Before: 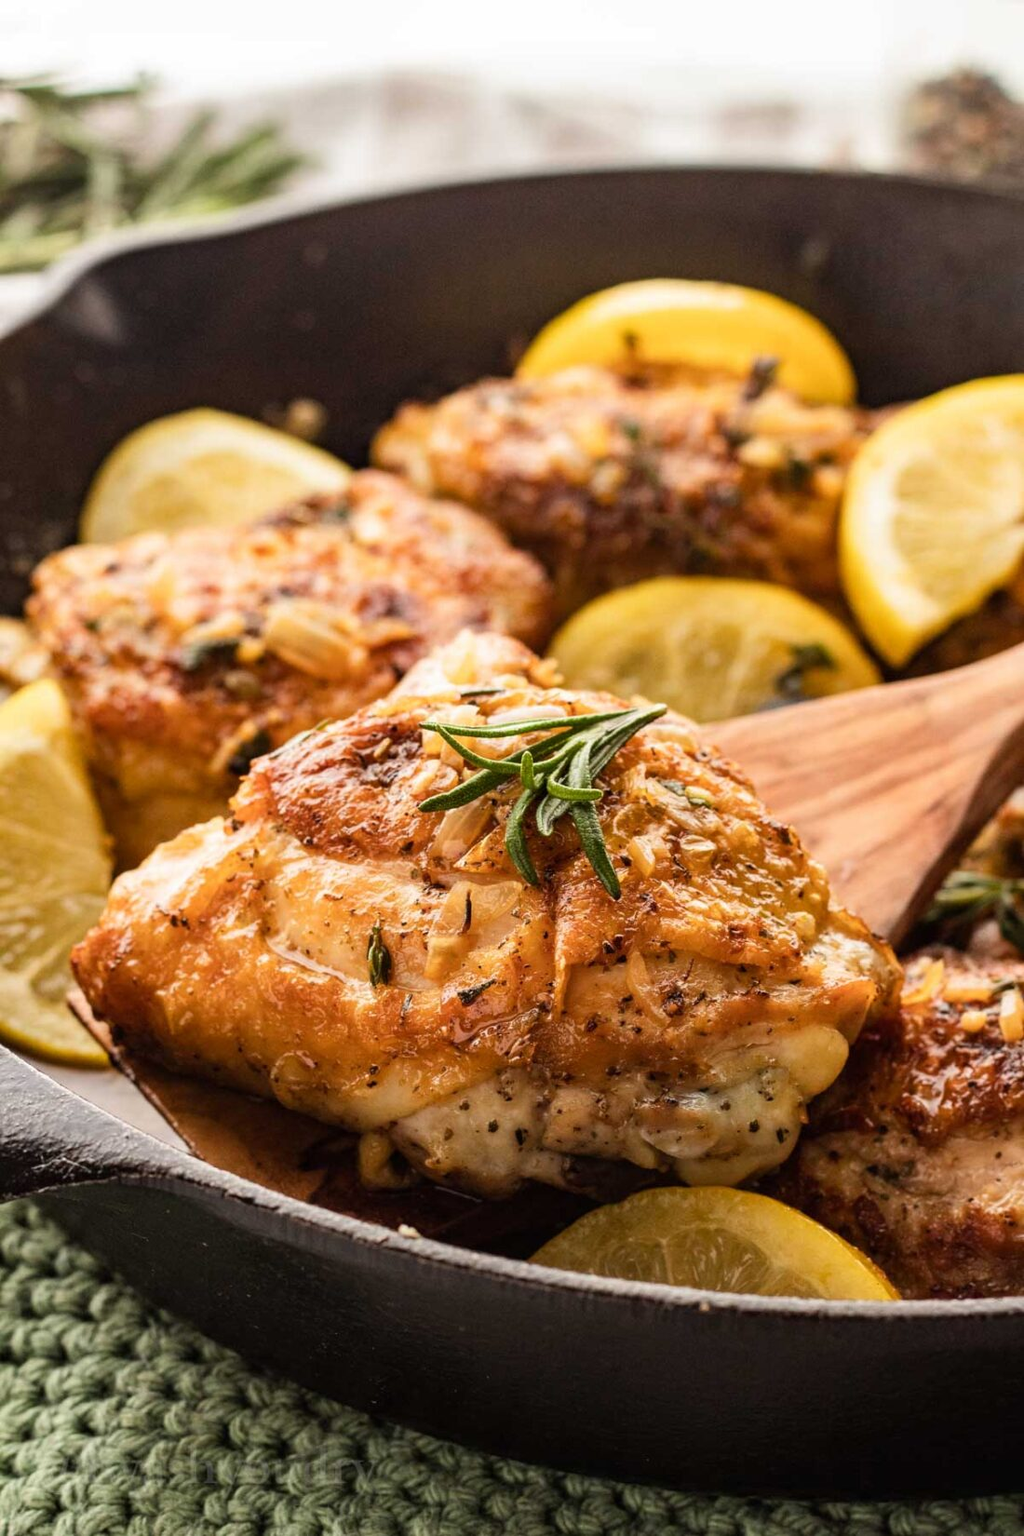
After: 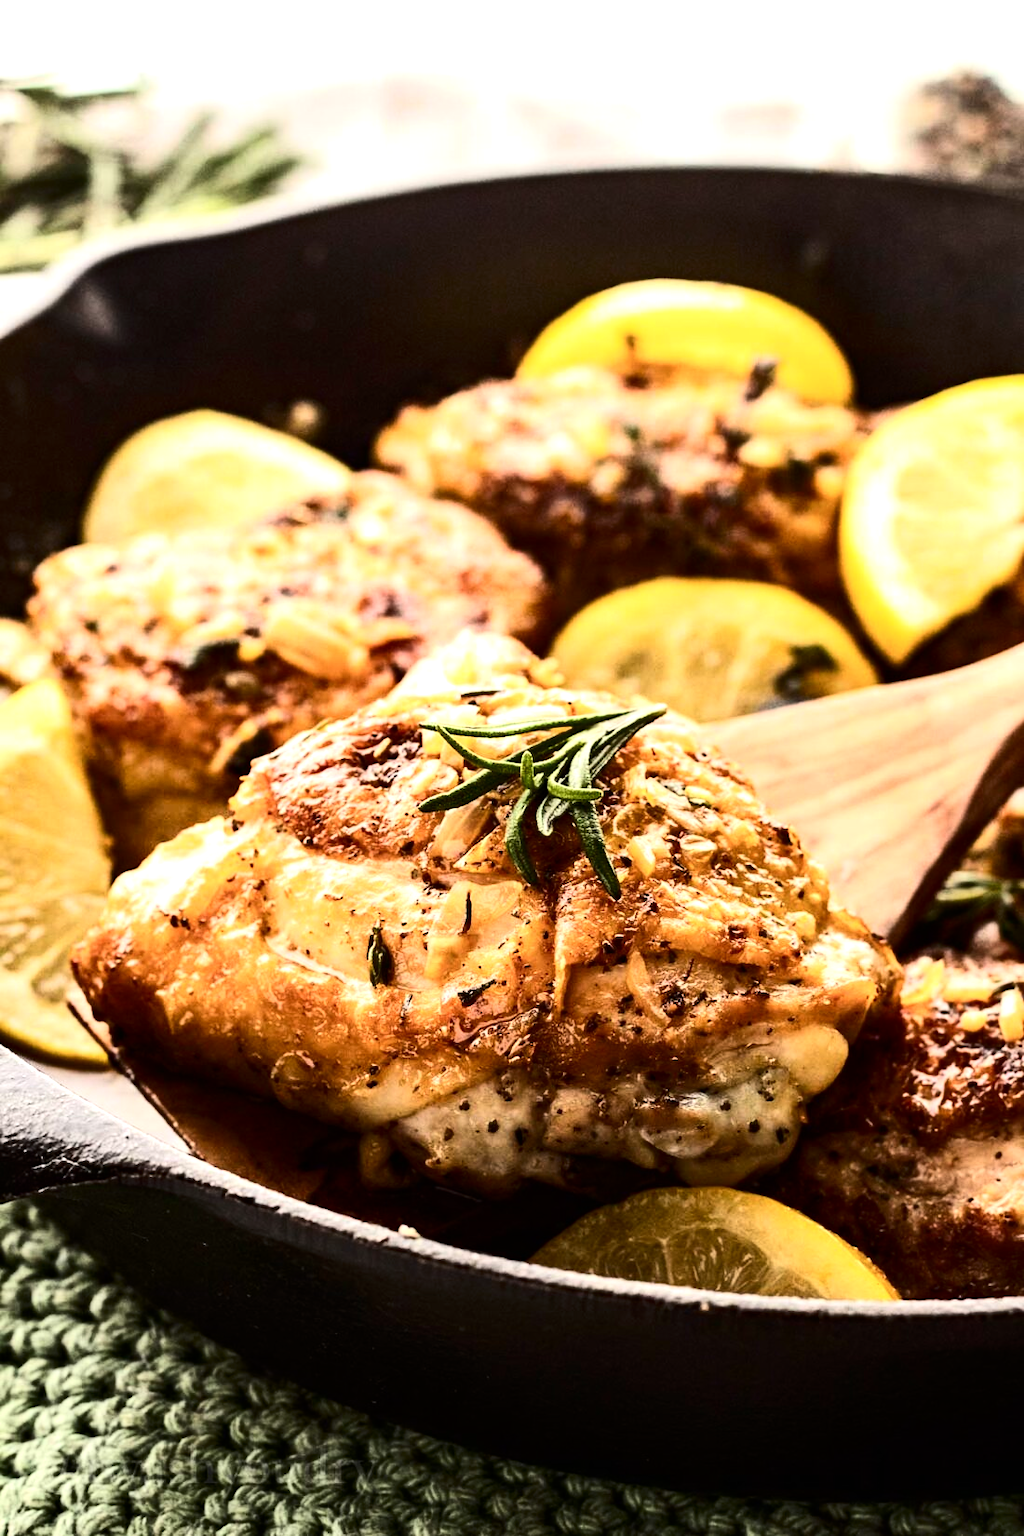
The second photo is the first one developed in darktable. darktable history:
contrast brightness saturation: contrast 0.28
tone equalizer: -8 EV -0.75 EV, -7 EV -0.7 EV, -6 EV -0.6 EV, -5 EV -0.4 EV, -3 EV 0.4 EV, -2 EV 0.6 EV, -1 EV 0.7 EV, +0 EV 0.75 EV, edges refinement/feathering 500, mask exposure compensation -1.57 EV, preserve details no
